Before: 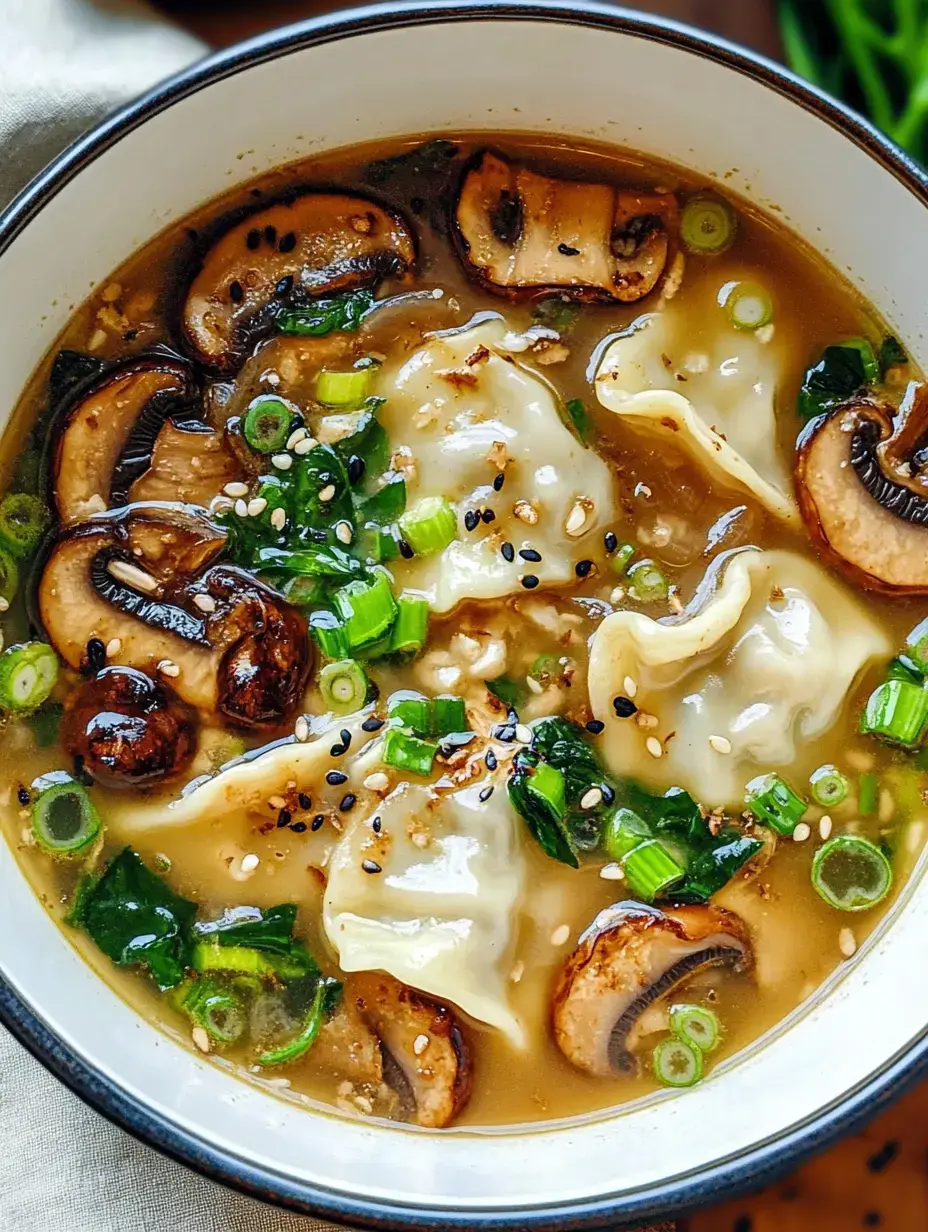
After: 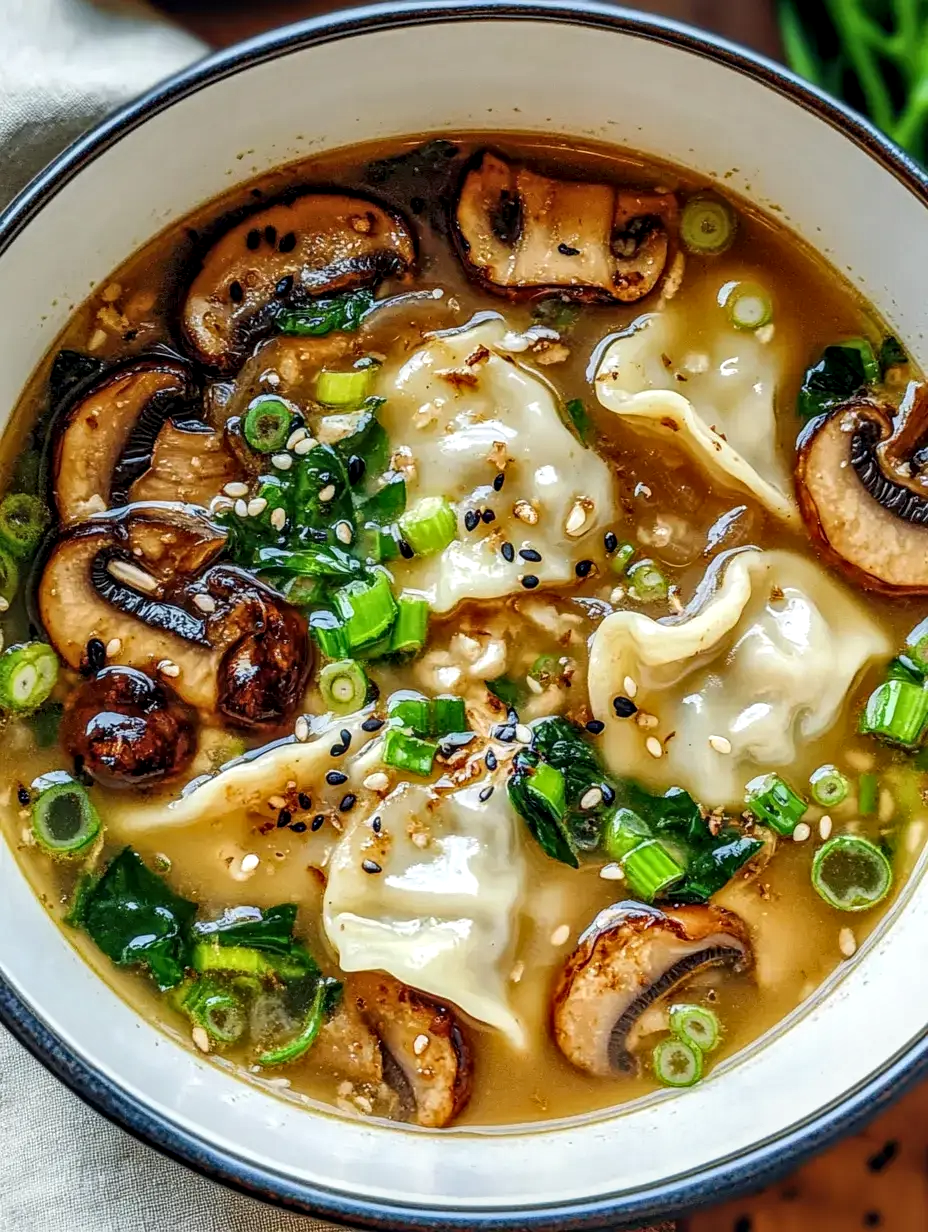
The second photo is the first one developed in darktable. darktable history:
local contrast: highlights 33%, detail 134%
